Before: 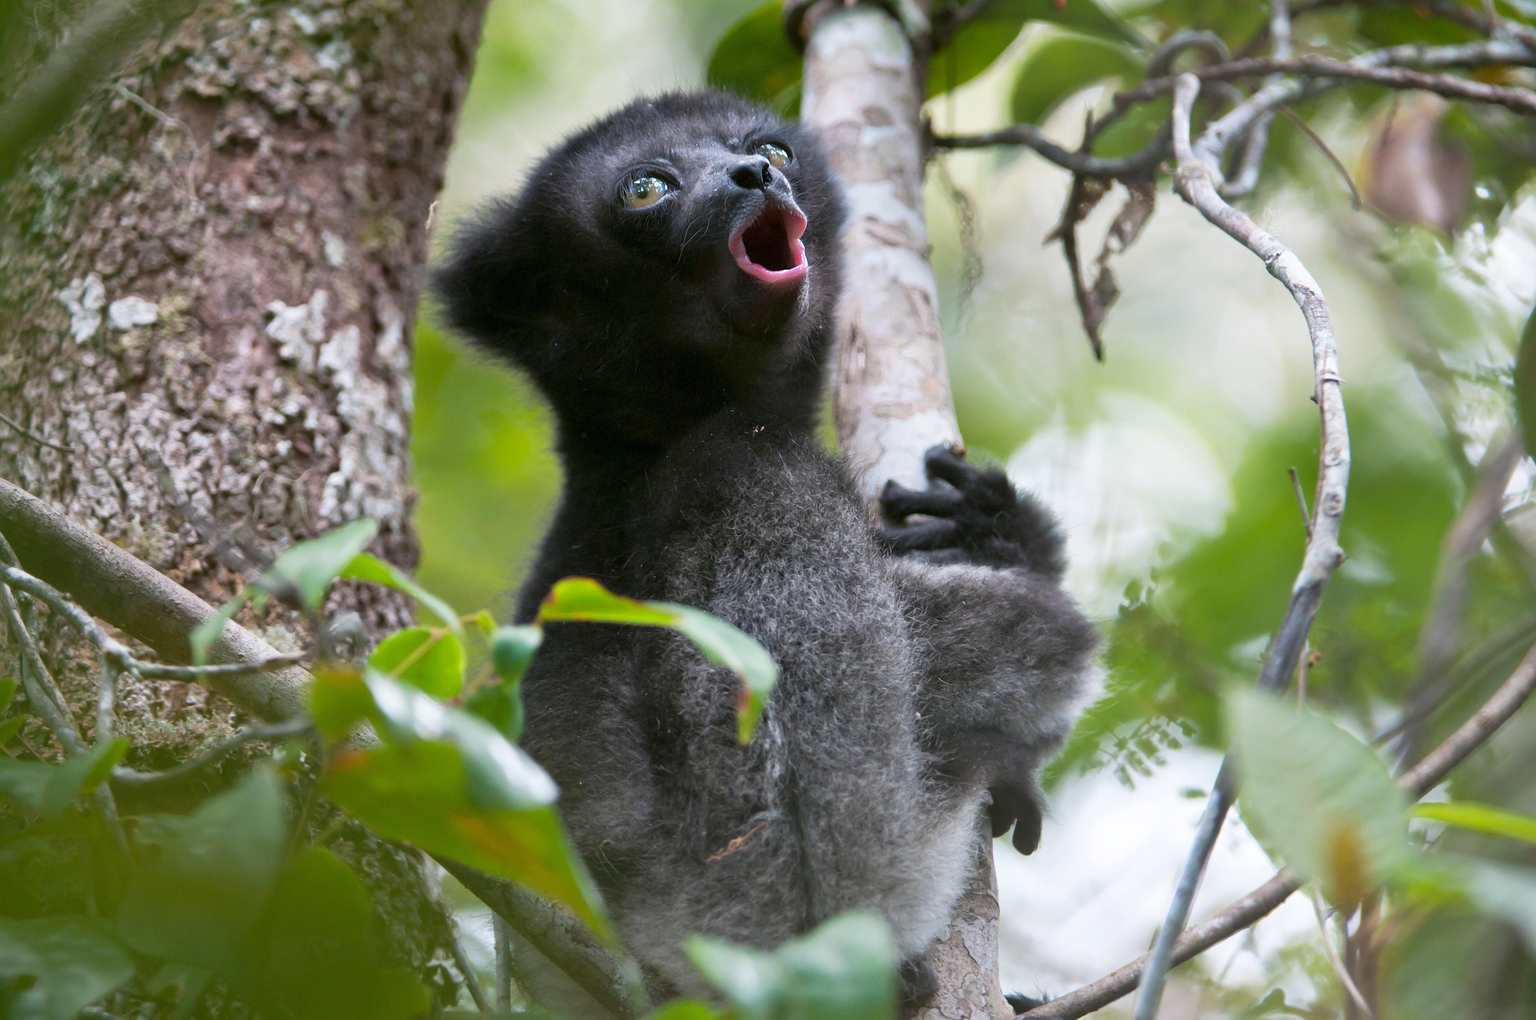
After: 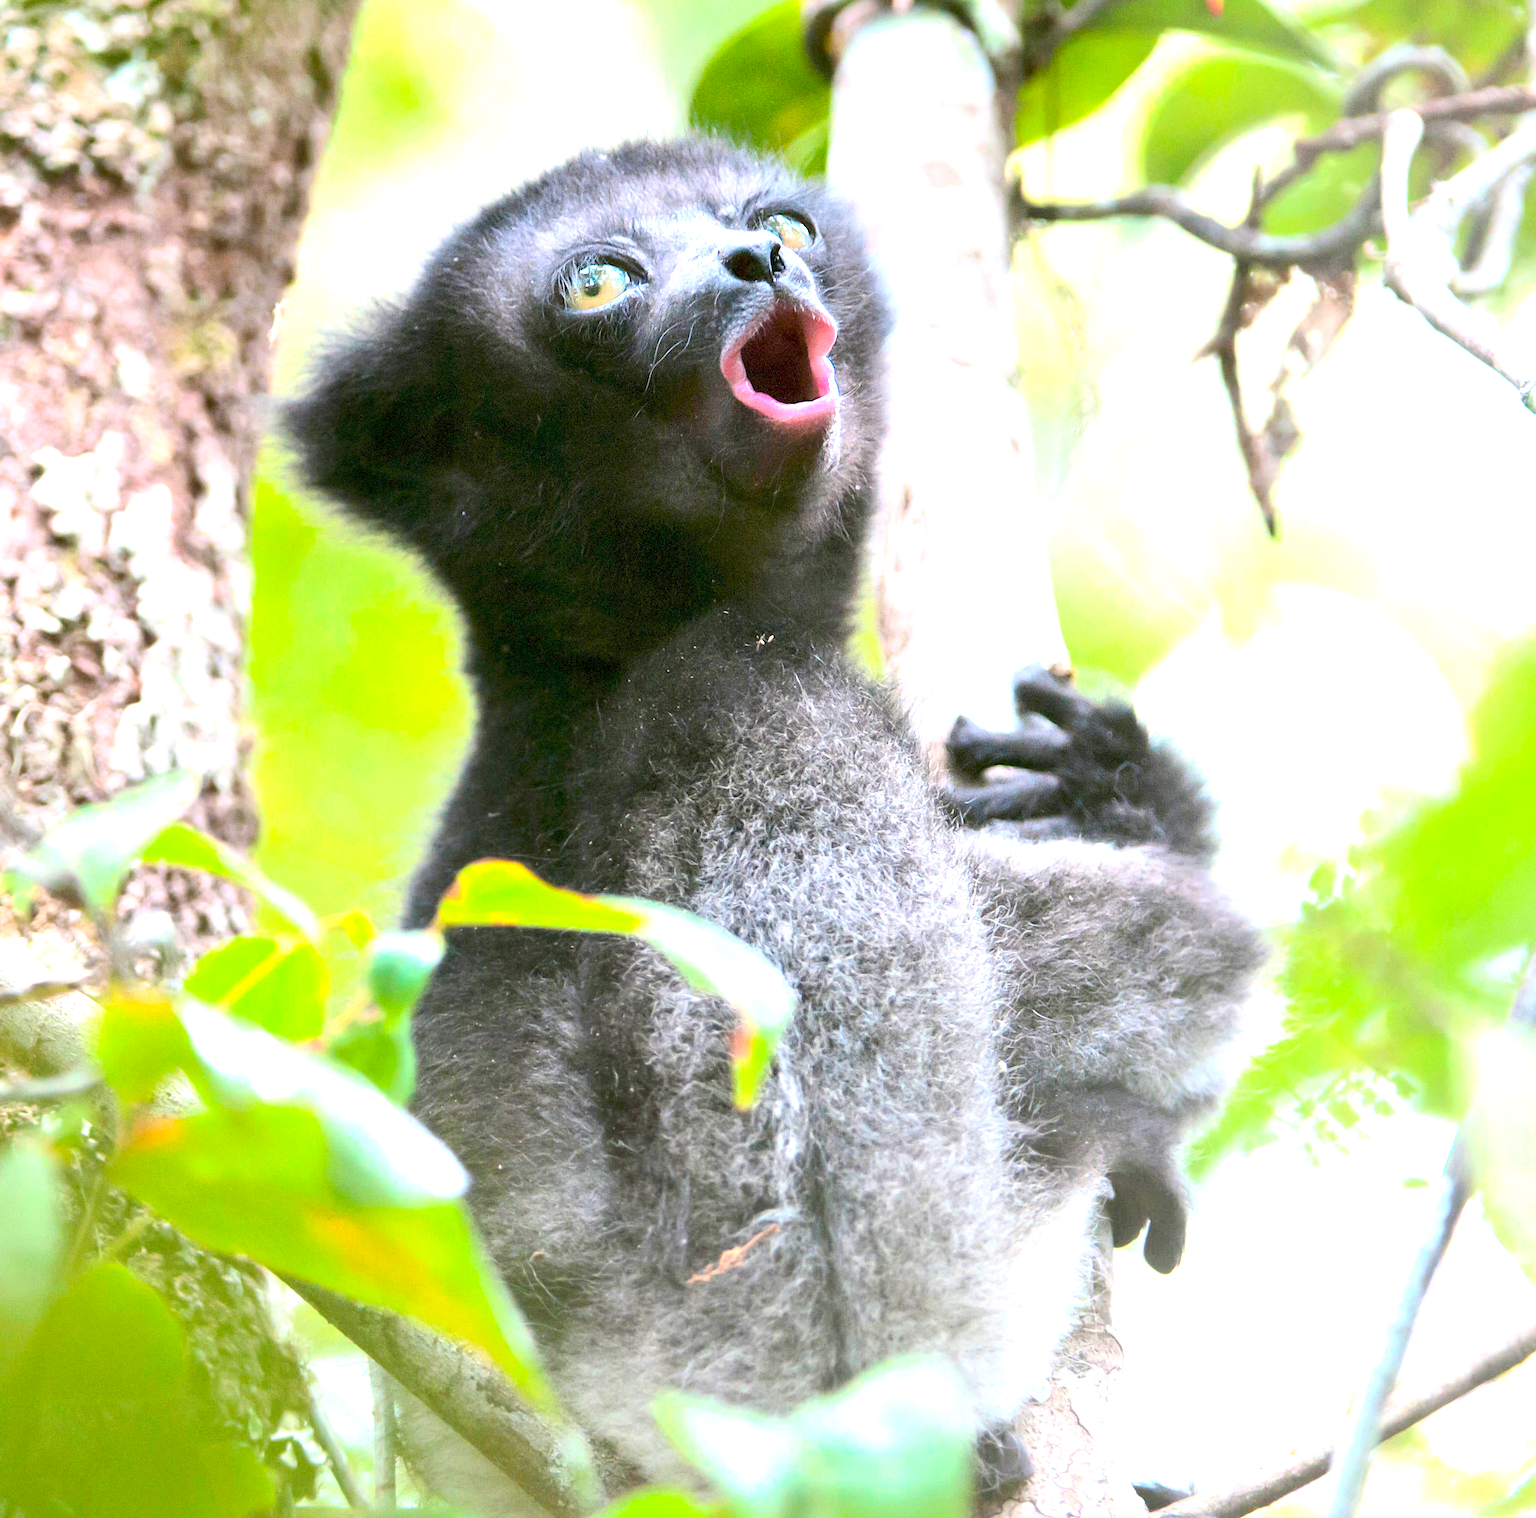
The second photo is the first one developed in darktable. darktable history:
contrast brightness saturation: contrast 0.201, brightness 0.163, saturation 0.226
tone equalizer: on, module defaults
crop and rotate: left 15.961%, right 16.886%
exposure: black level correction 0.001, exposure 1.717 EV, compensate exposure bias true, compensate highlight preservation false
